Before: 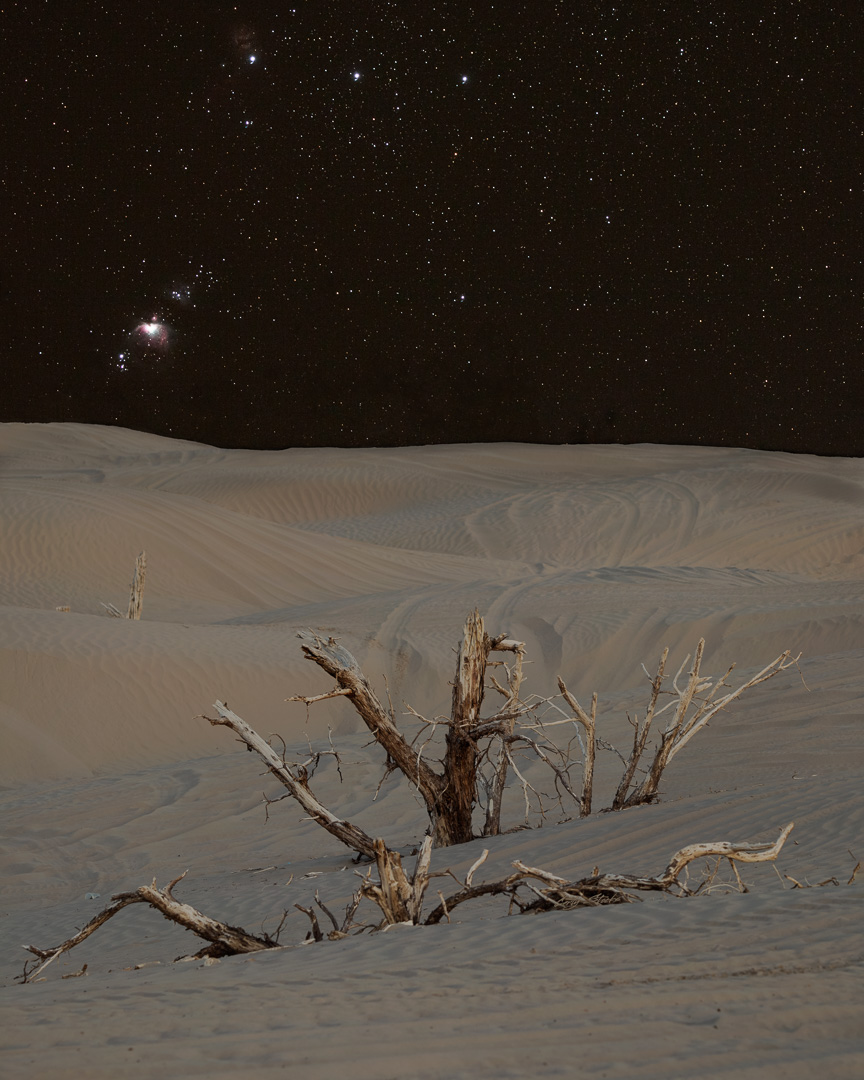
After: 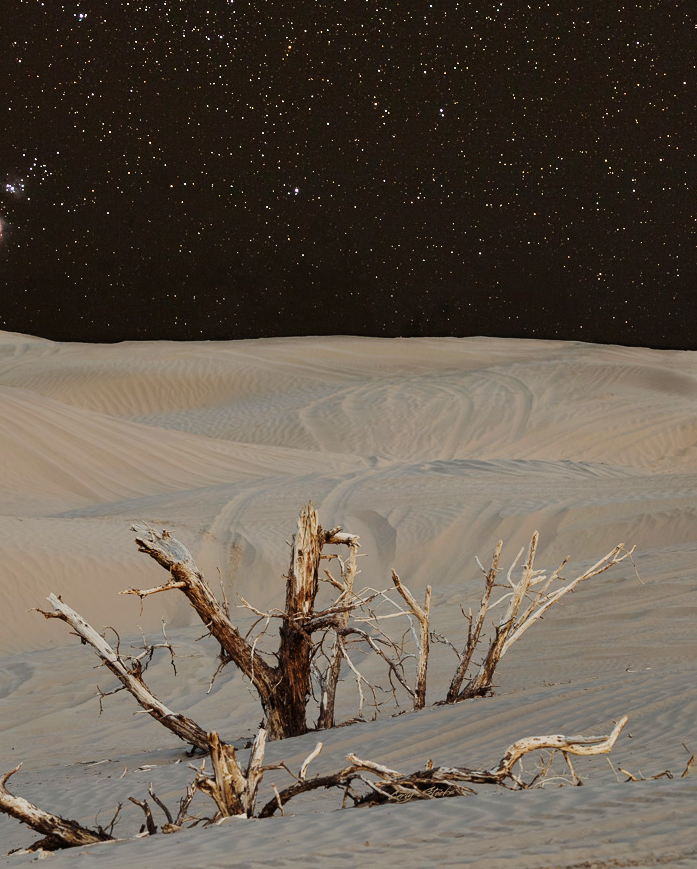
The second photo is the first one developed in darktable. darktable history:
color zones: curves: ch2 [(0, 0.5) (0.143, 0.5) (0.286, 0.489) (0.415, 0.421) (0.571, 0.5) (0.714, 0.5) (0.857, 0.5) (1, 0.5)]
base curve: curves: ch0 [(0, 0) (0.028, 0.03) (0.121, 0.232) (0.46, 0.748) (0.859, 0.968) (1, 1)], preserve colors none
crop: left 19.315%, top 9.936%, right 0%, bottom 9.594%
shadows and highlights: soften with gaussian
